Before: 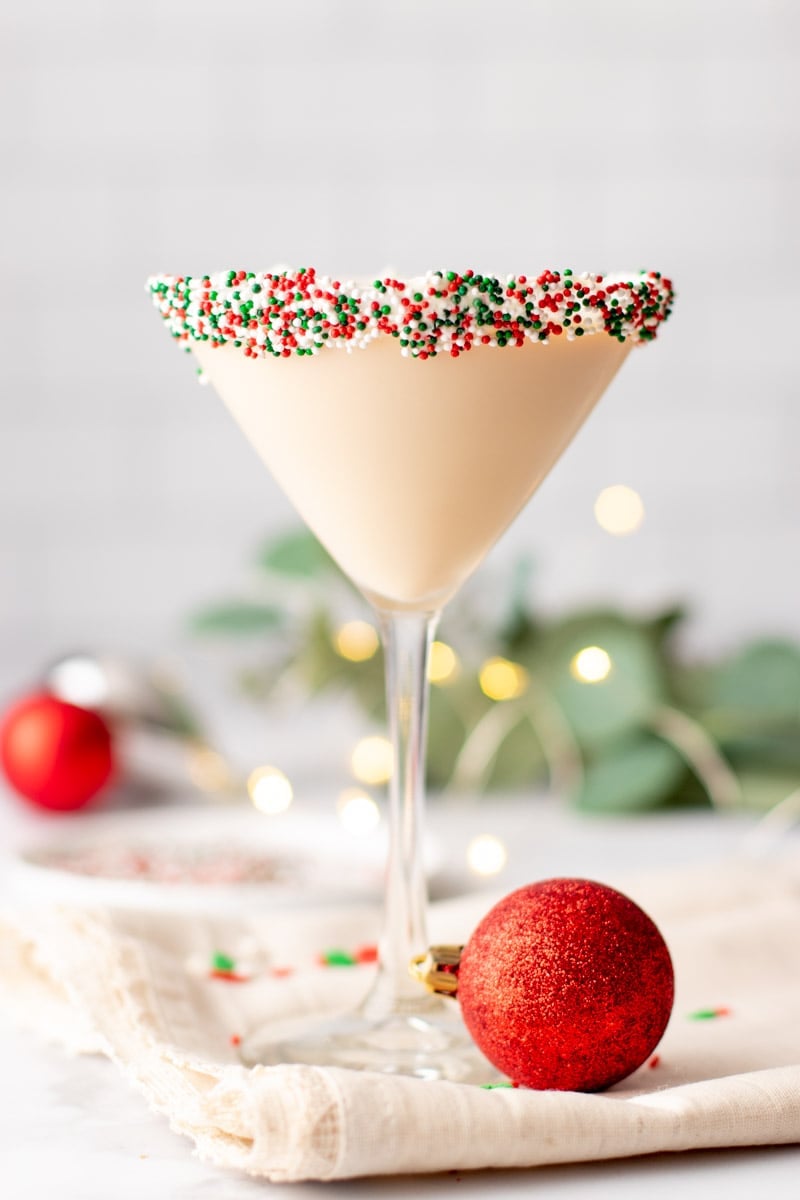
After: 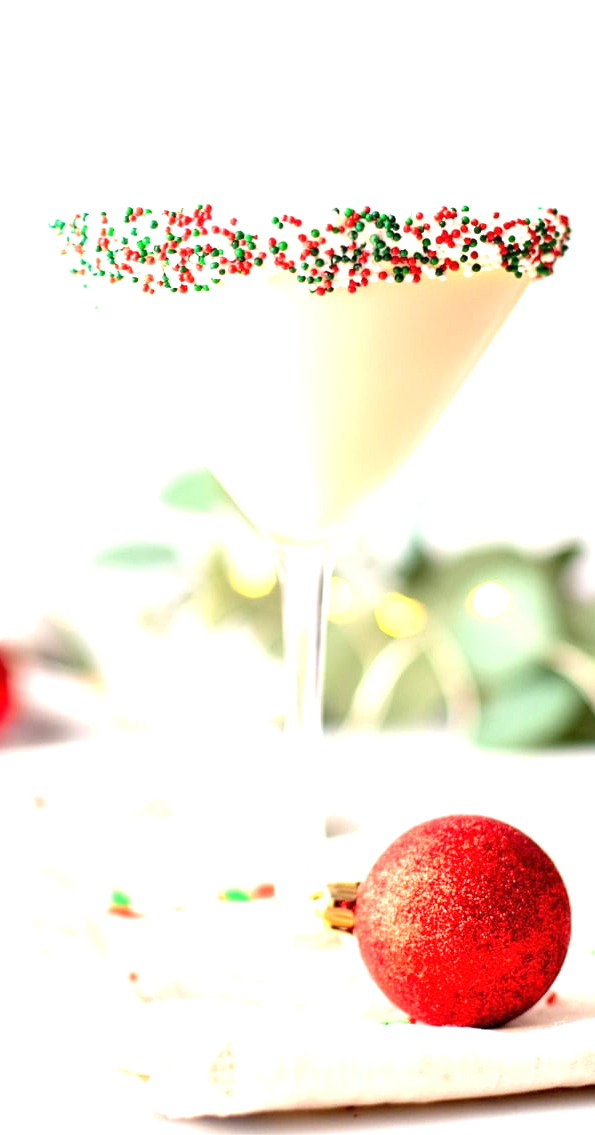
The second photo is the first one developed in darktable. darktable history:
crop and rotate: left 12.926%, top 5.401%, right 12.579%
exposure: black level correction 0, exposure 1.1 EV, compensate exposure bias true, compensate highlight preservation false
